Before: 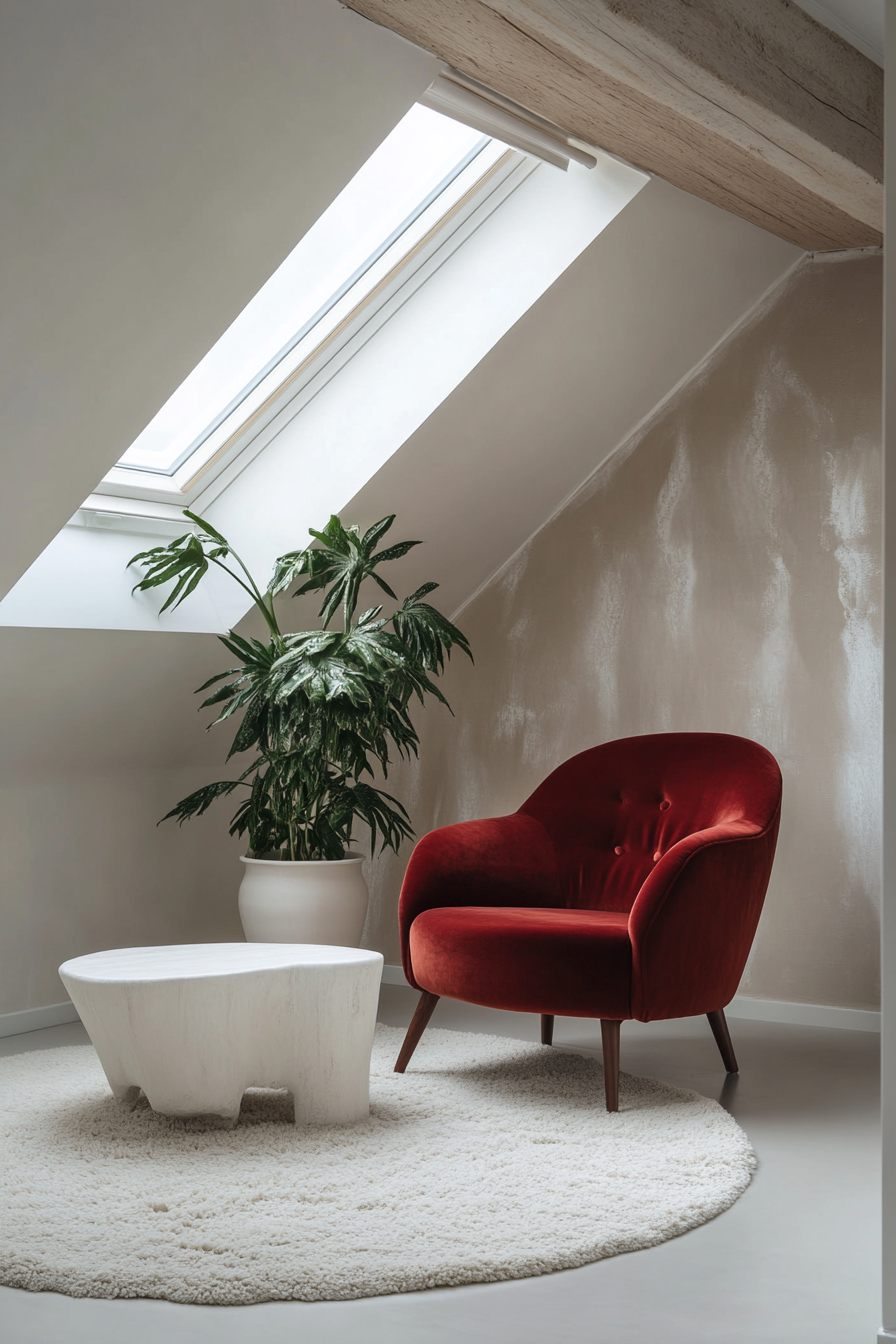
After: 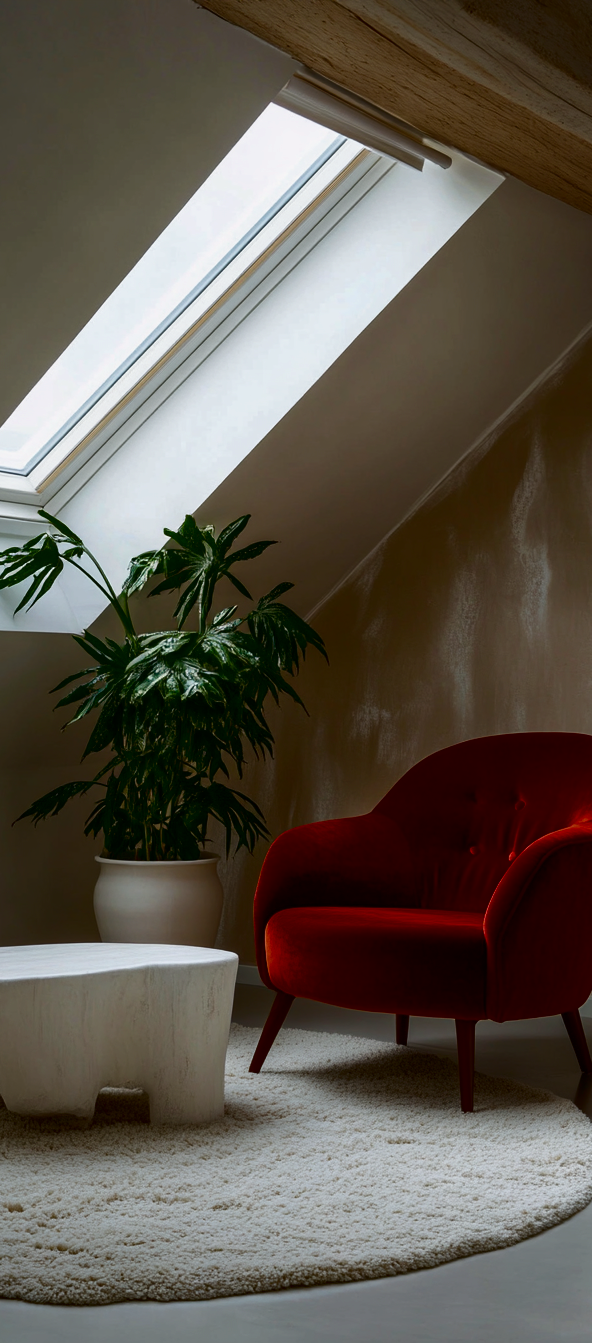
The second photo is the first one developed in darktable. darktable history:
contrast brightness saturation: contrast 0.093, brightness -0.574, saturation 0.174
exposure: exposure -0.064 EV, compensate highlight preservation false
crop and rotate: left 16.252%, right 17.606%
velvia: strength 32.63%, mid-tones bias 0.207
